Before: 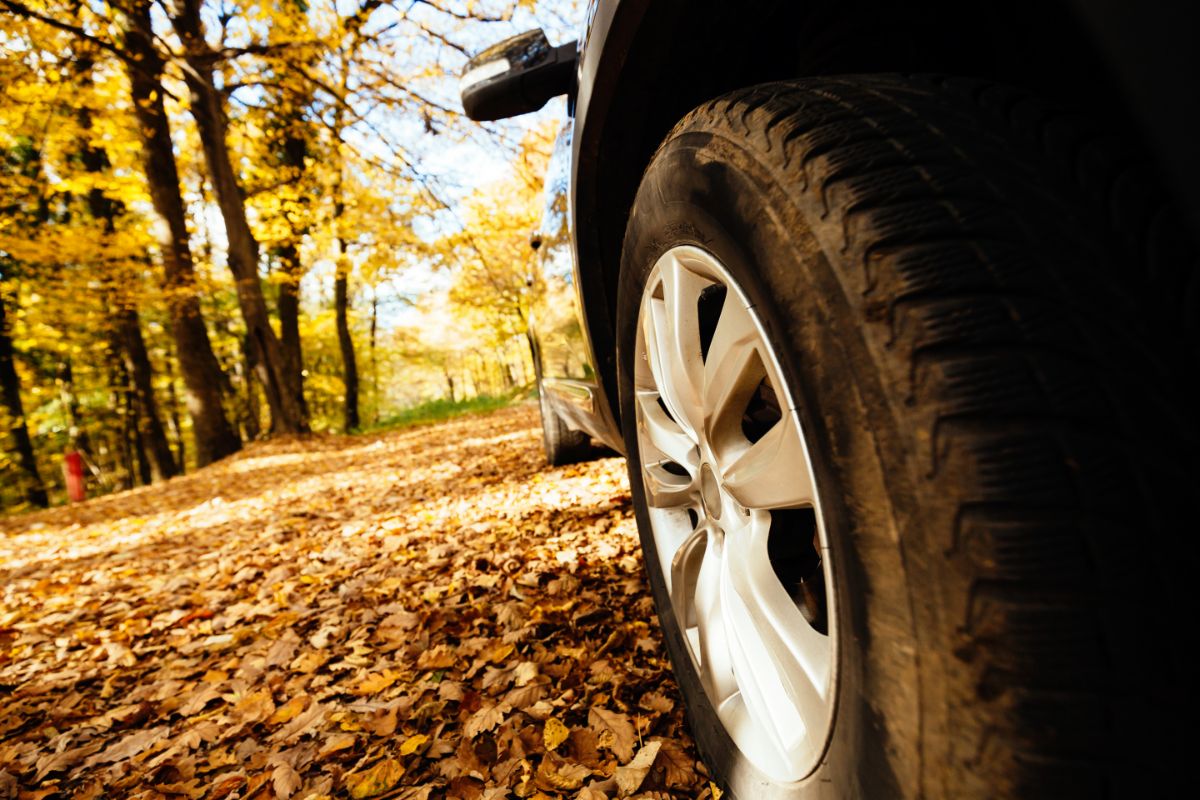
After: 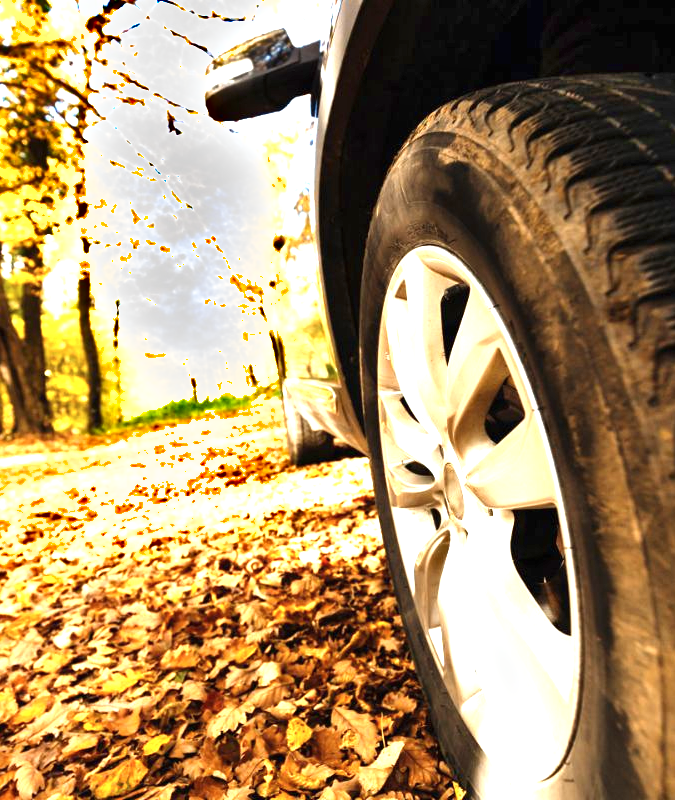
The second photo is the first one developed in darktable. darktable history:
crop: left 21.496%, right 22.254%
shadows and highlights: radius 44.78, white point adjustment 6.64, compress 79.65%, highlights color adjustment 78.42%, soften with gaussian
exposure: black level correction 0, exposure 1.2 EV, compensate highlight preservation false
